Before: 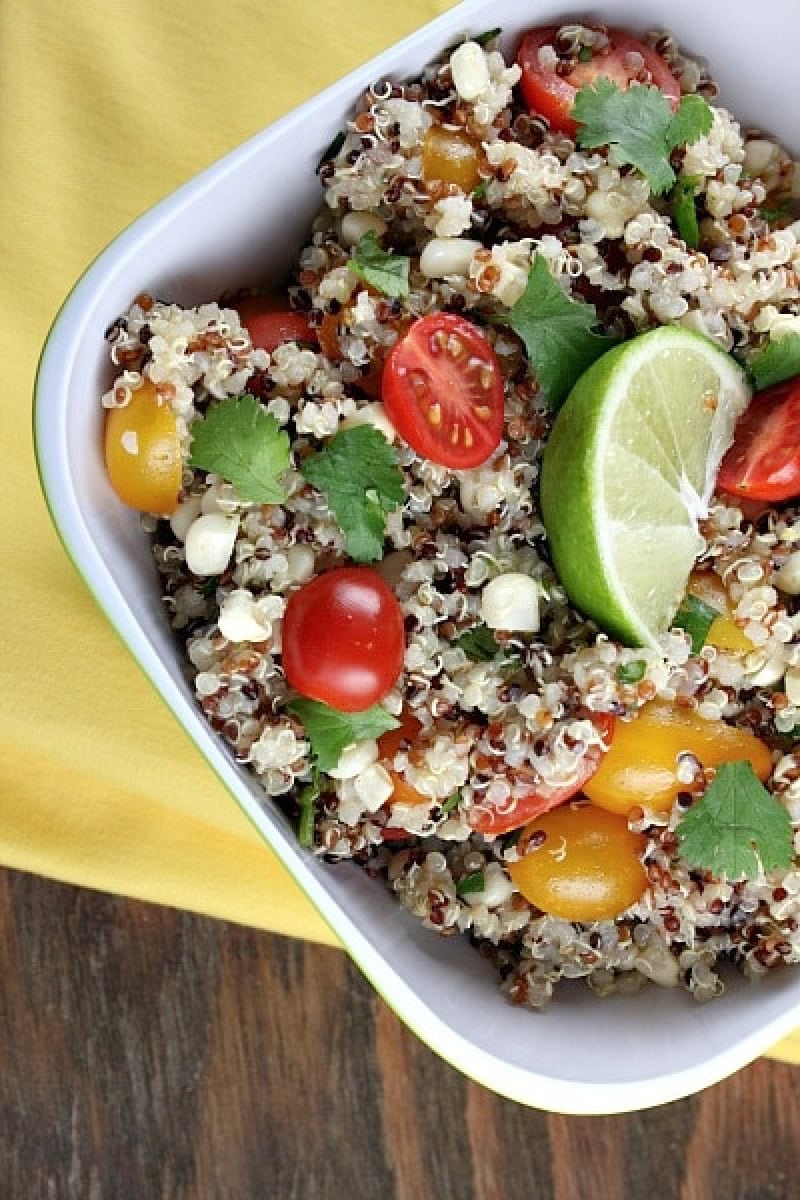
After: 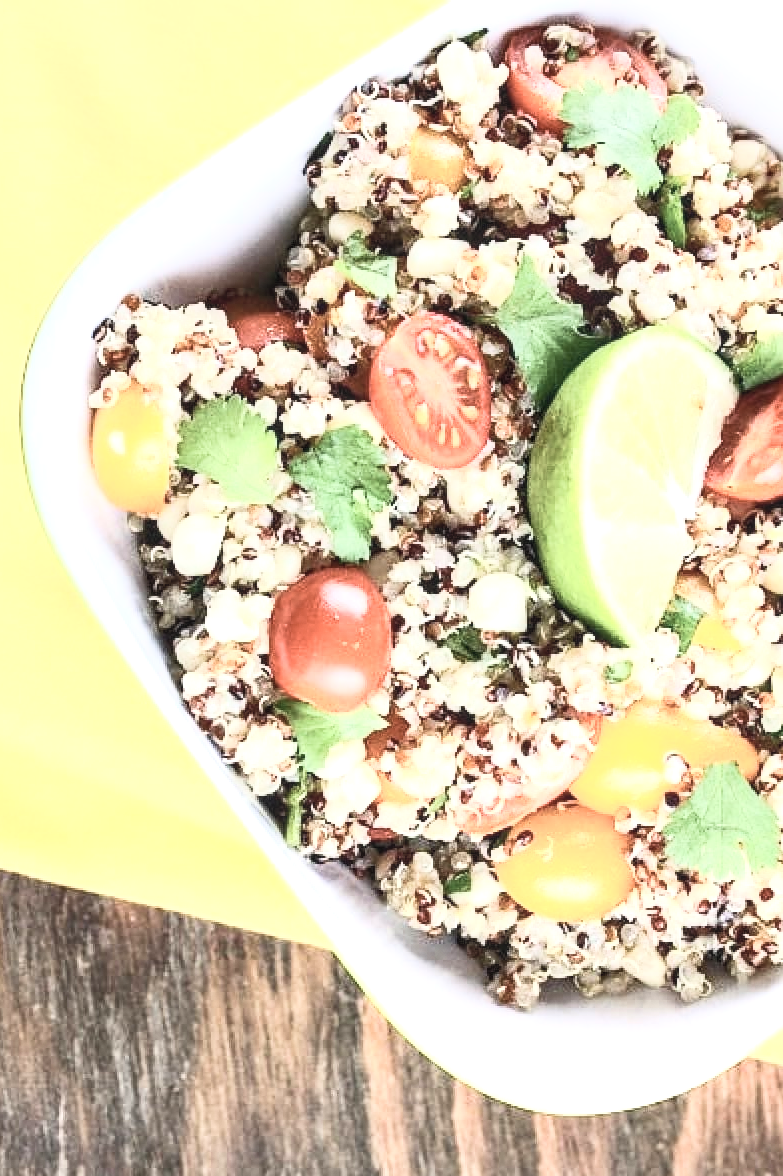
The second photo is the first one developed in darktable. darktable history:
local contrast: on, module defaults
exposure: black level correction 0, exposure 0.951 EV, compensate highlight preservation false
crop: left 1.732%, right 0.27%, bottom 1.985%
contrast brightness saturation: contrast 0.554, brightness 0.572, saturation -0.334
velvia: on, module defaults
